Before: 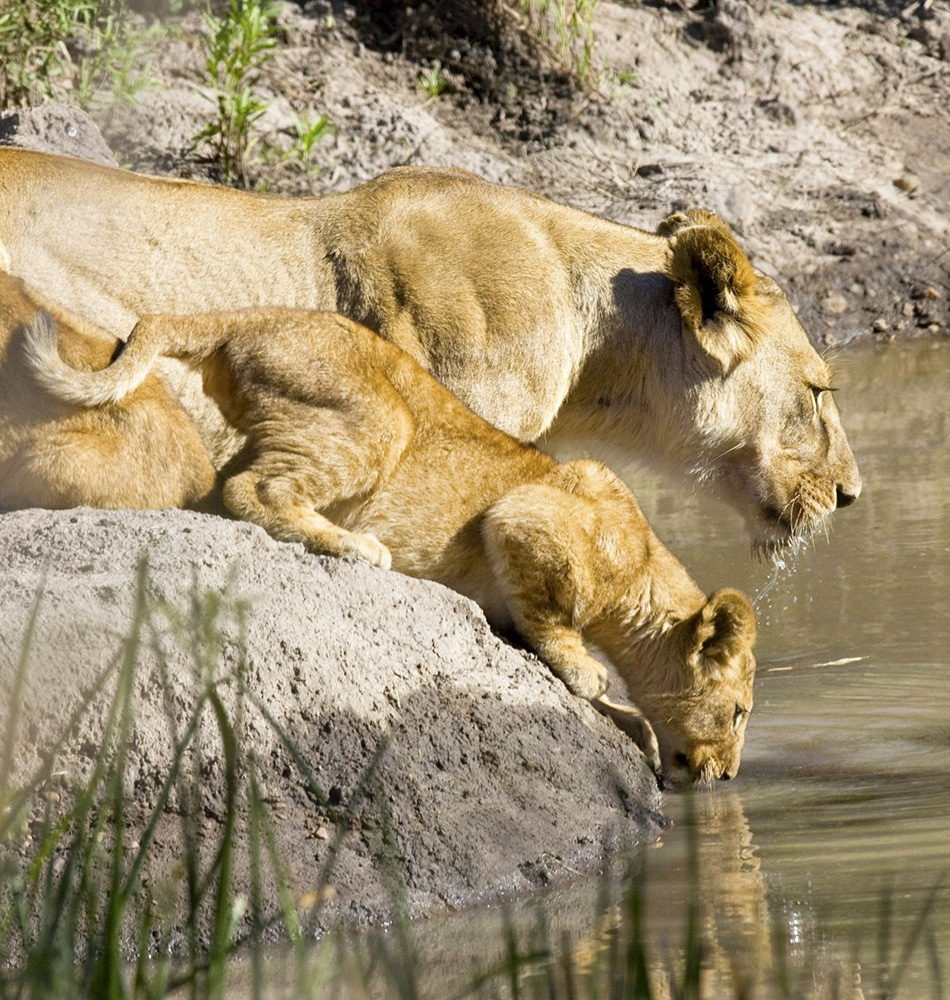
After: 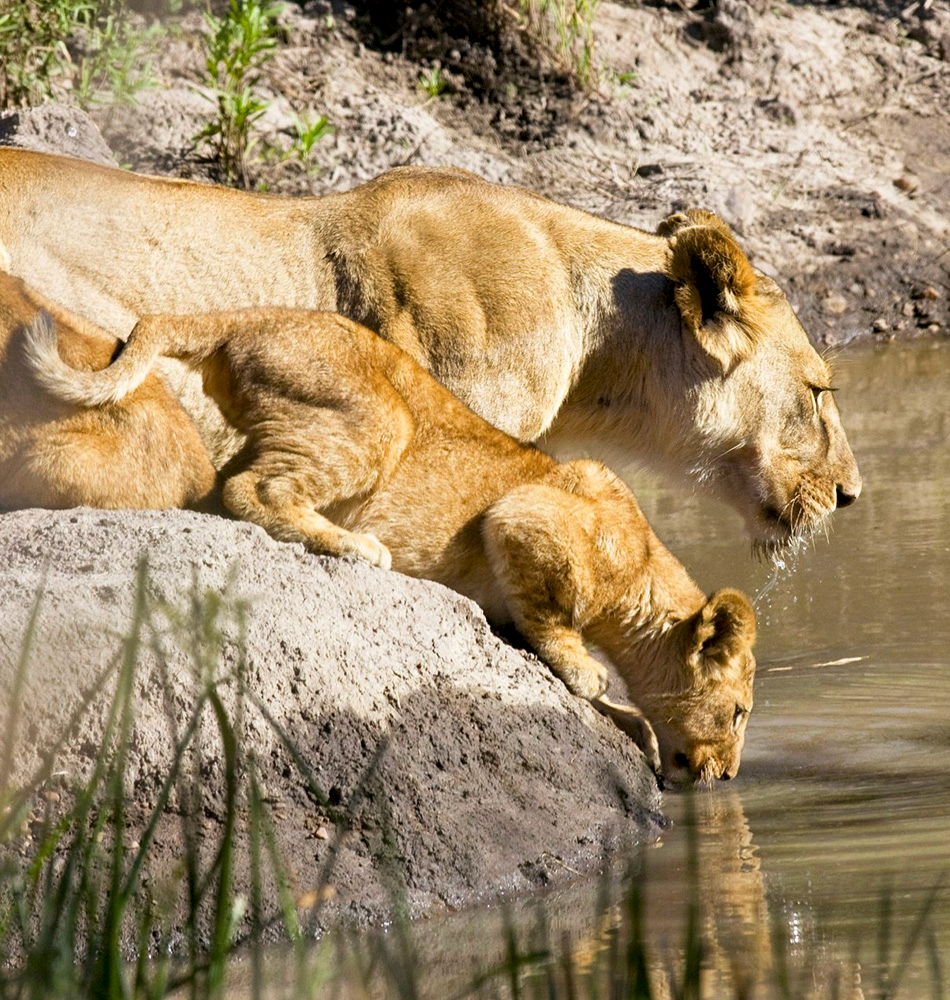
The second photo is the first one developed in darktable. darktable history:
tone curve: curves: ch0 [(0, 0) (0.003, 0.003) (0.011, 0.011) (0.025, 0.026) (0.044, 0.046) (0.069, 0.071) (0.1, 0.103) (0.136, 0.14) (0.177, 0.183) (0.224, 0.231) (0.277, 0.286) (0.335, 0.346) (0.399, 0.412) (0.468, 0.483) (0.543, 0.56) (0.623, 0.643) (0.709, 0.732) (0.801, 0.826) (0.898, 0.917) (1, 1)], preserve colors none
color look up table: target L [74.65, 65.85, 49.28, 33.88, 100, 65.5, 62.11, 58.13, 50.78, 42.02, 29.42, 53.85, 53.17, 40.01, 25.73, 28.8, 85.72, 75.67, 65.6, 63.87, 51.02, 46.44, 47.08, 26.7, 0 ×25], target a [-0.399, -26.42, -46.13, -16.03, 0, 17.05, 20.21, 37.42, 51.05, 53.79, 14.2, 7.276, 48.83, 9.031, 23.32, 15.18, -1.122, -2.116, -32.12, -2.551, -18.45, -2.314, -4.846, -2.637, 0 ×25], target b [71.1, 54.74, 32.61, 20.09, 0.005, 64.01, 11.35, 53.62, 15.8, 28.68, 12.46, -29.92, -16.67, -51.16, -22.62, -55.91, -2.532, -4.002, -8.995, -4.818, -33.08, -3.755, -30.08, -3.613, 0 ×25], num patches 24
